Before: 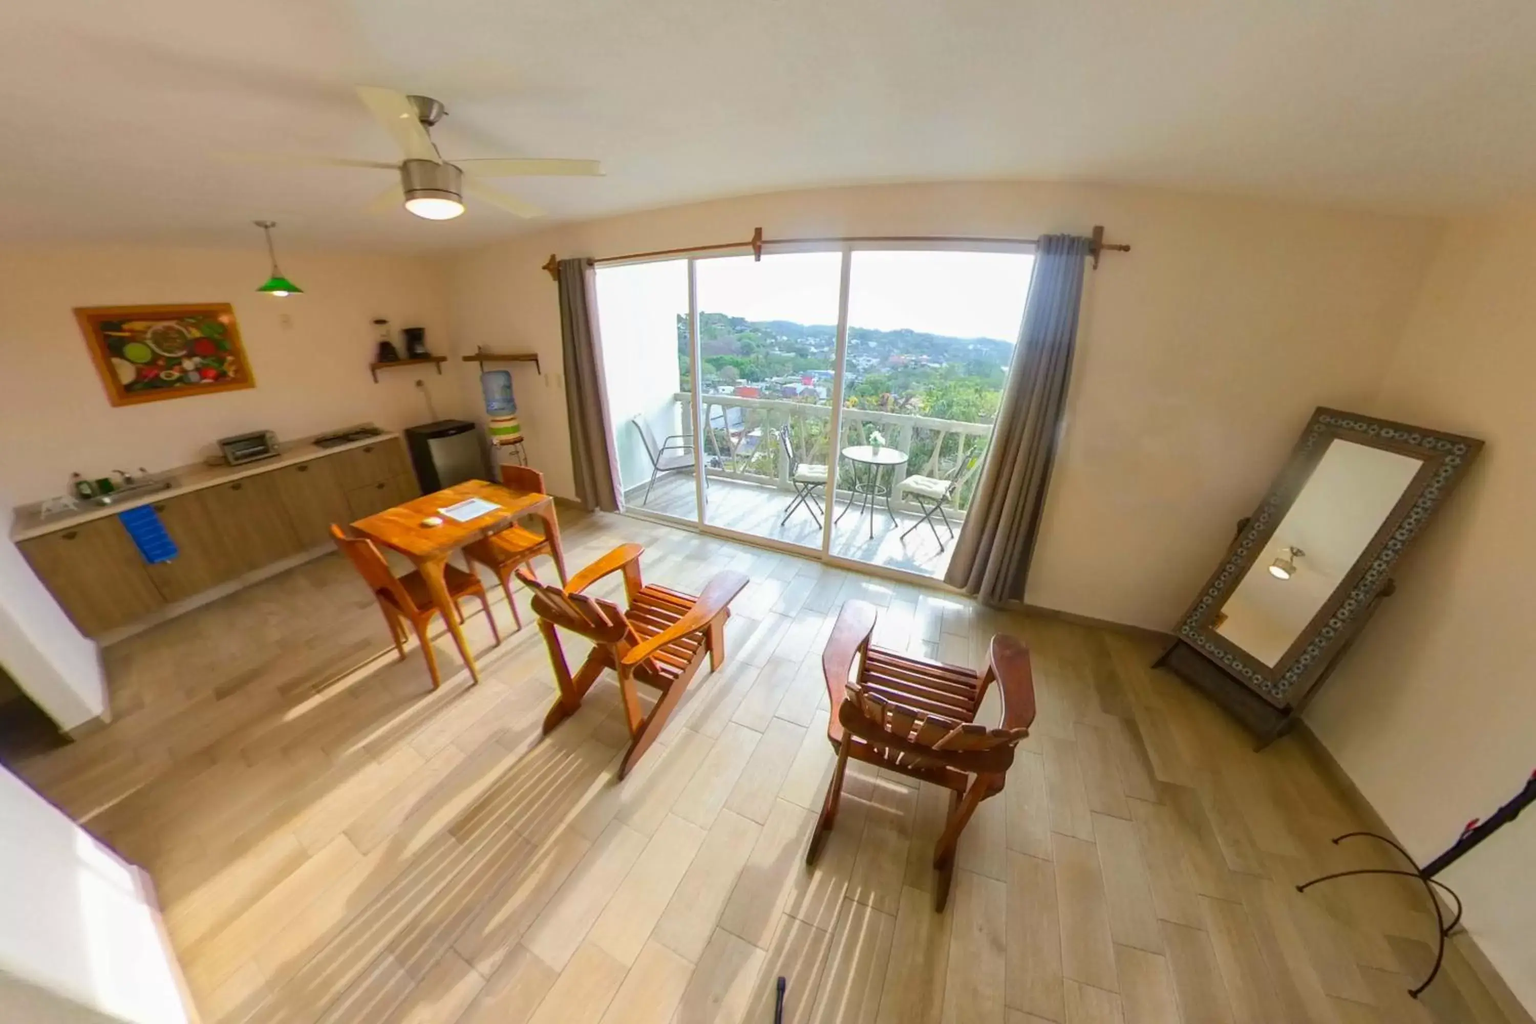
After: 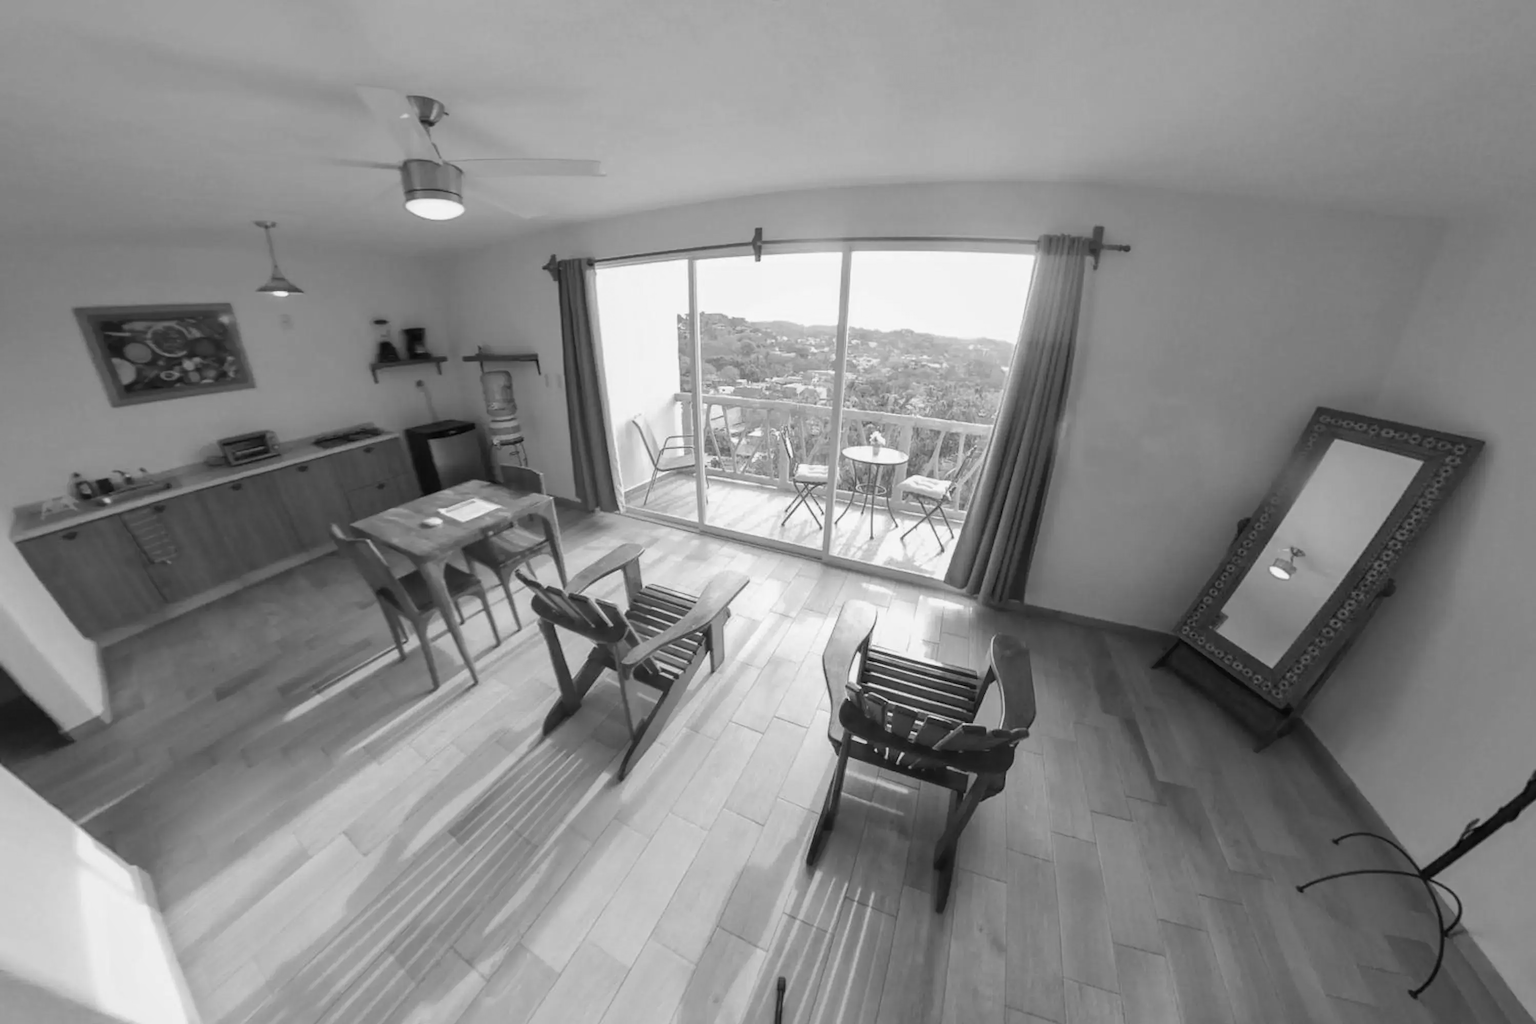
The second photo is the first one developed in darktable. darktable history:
vignetting: brightness -0.167
color calibration: output gray [0.267, 0.423, 0.261, 0], illuminant same as pipeline (D50), adaptation none (bypass)
